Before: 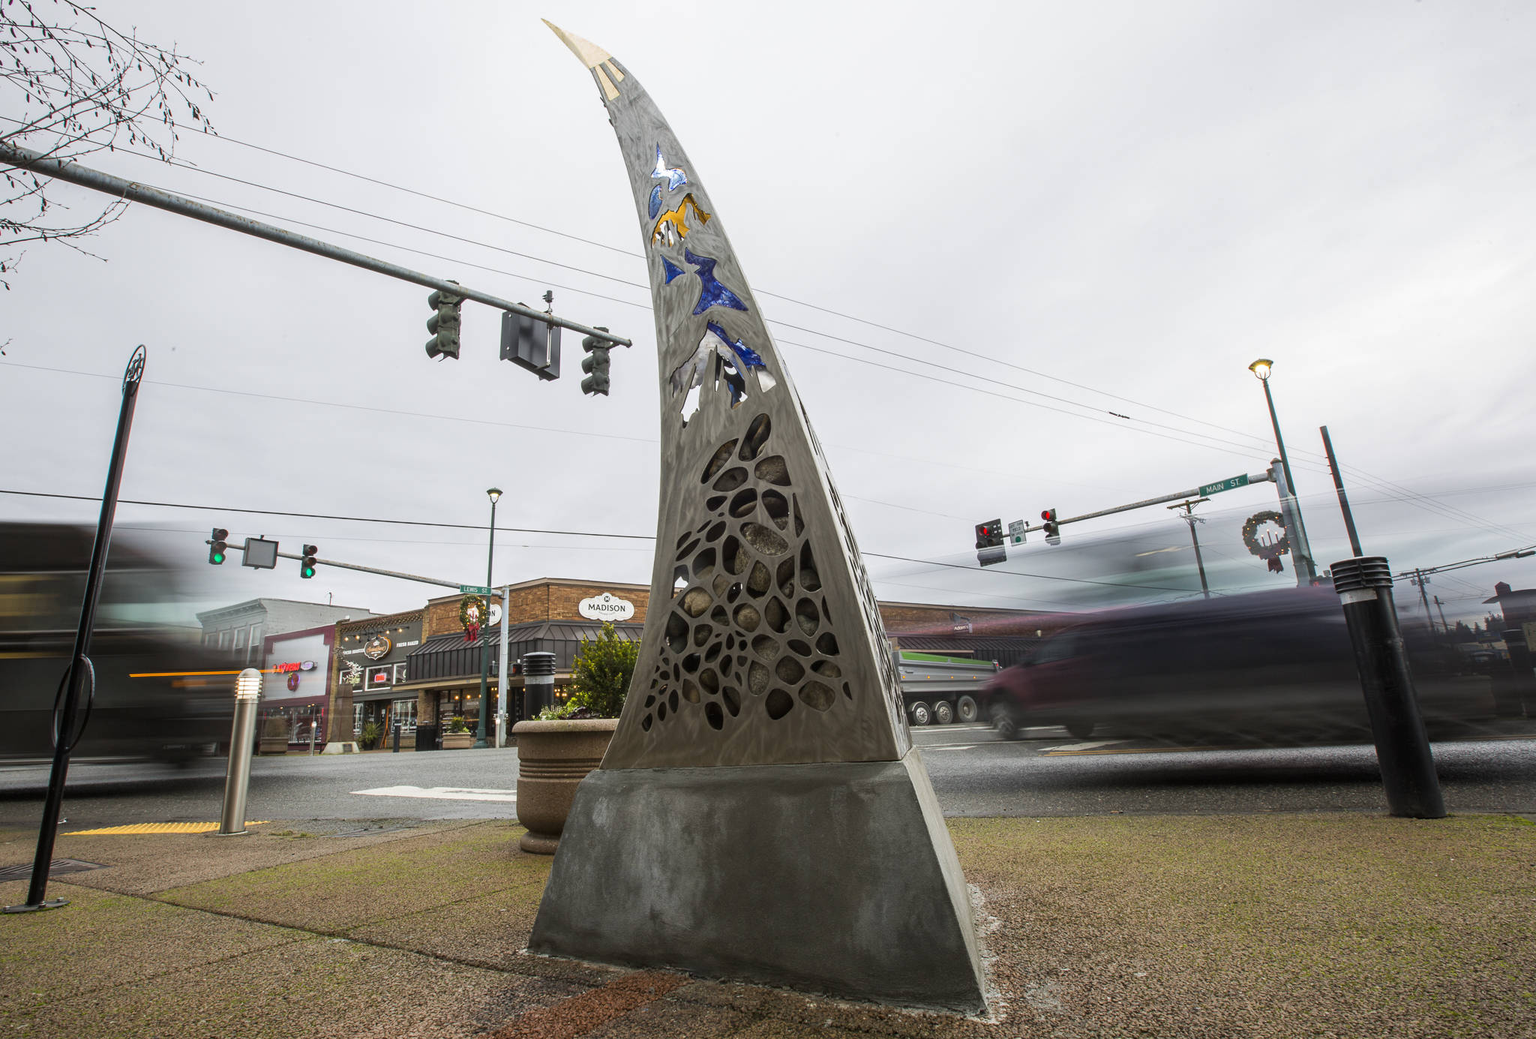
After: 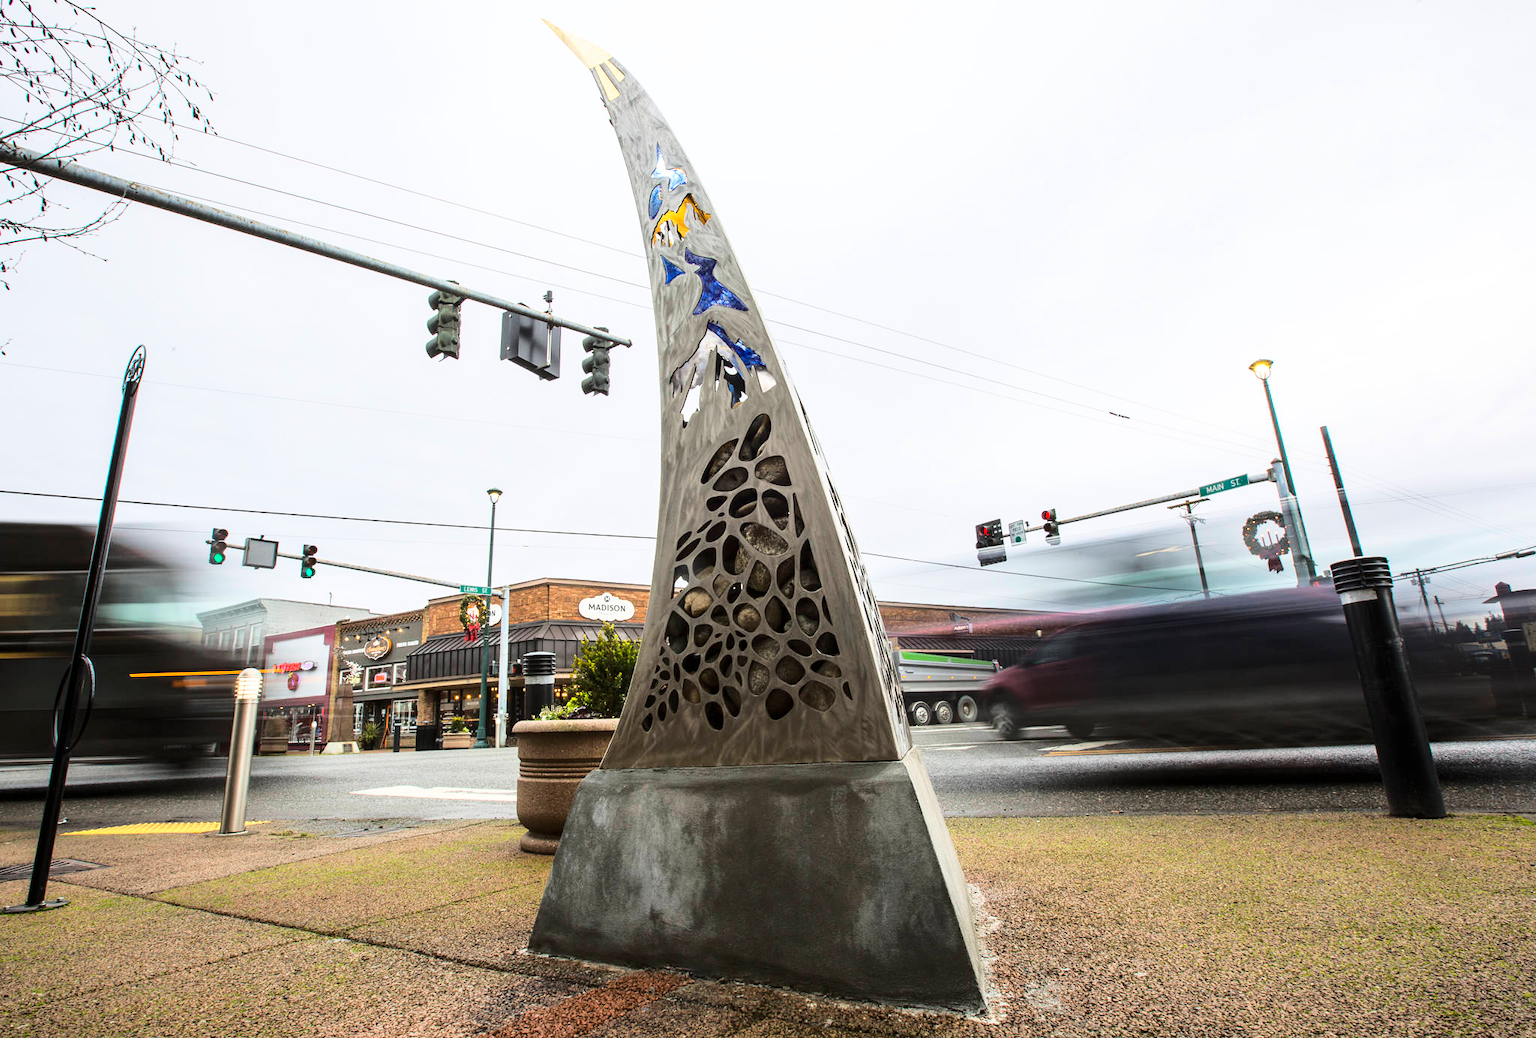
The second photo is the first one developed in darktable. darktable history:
base curve: curves: ch0 [(0, 0) (0.036, 0.037) (0.121, 0.228) (0.46, 0.76) (0.859, 0.983) (1, 1)], preserve colors average RGB
